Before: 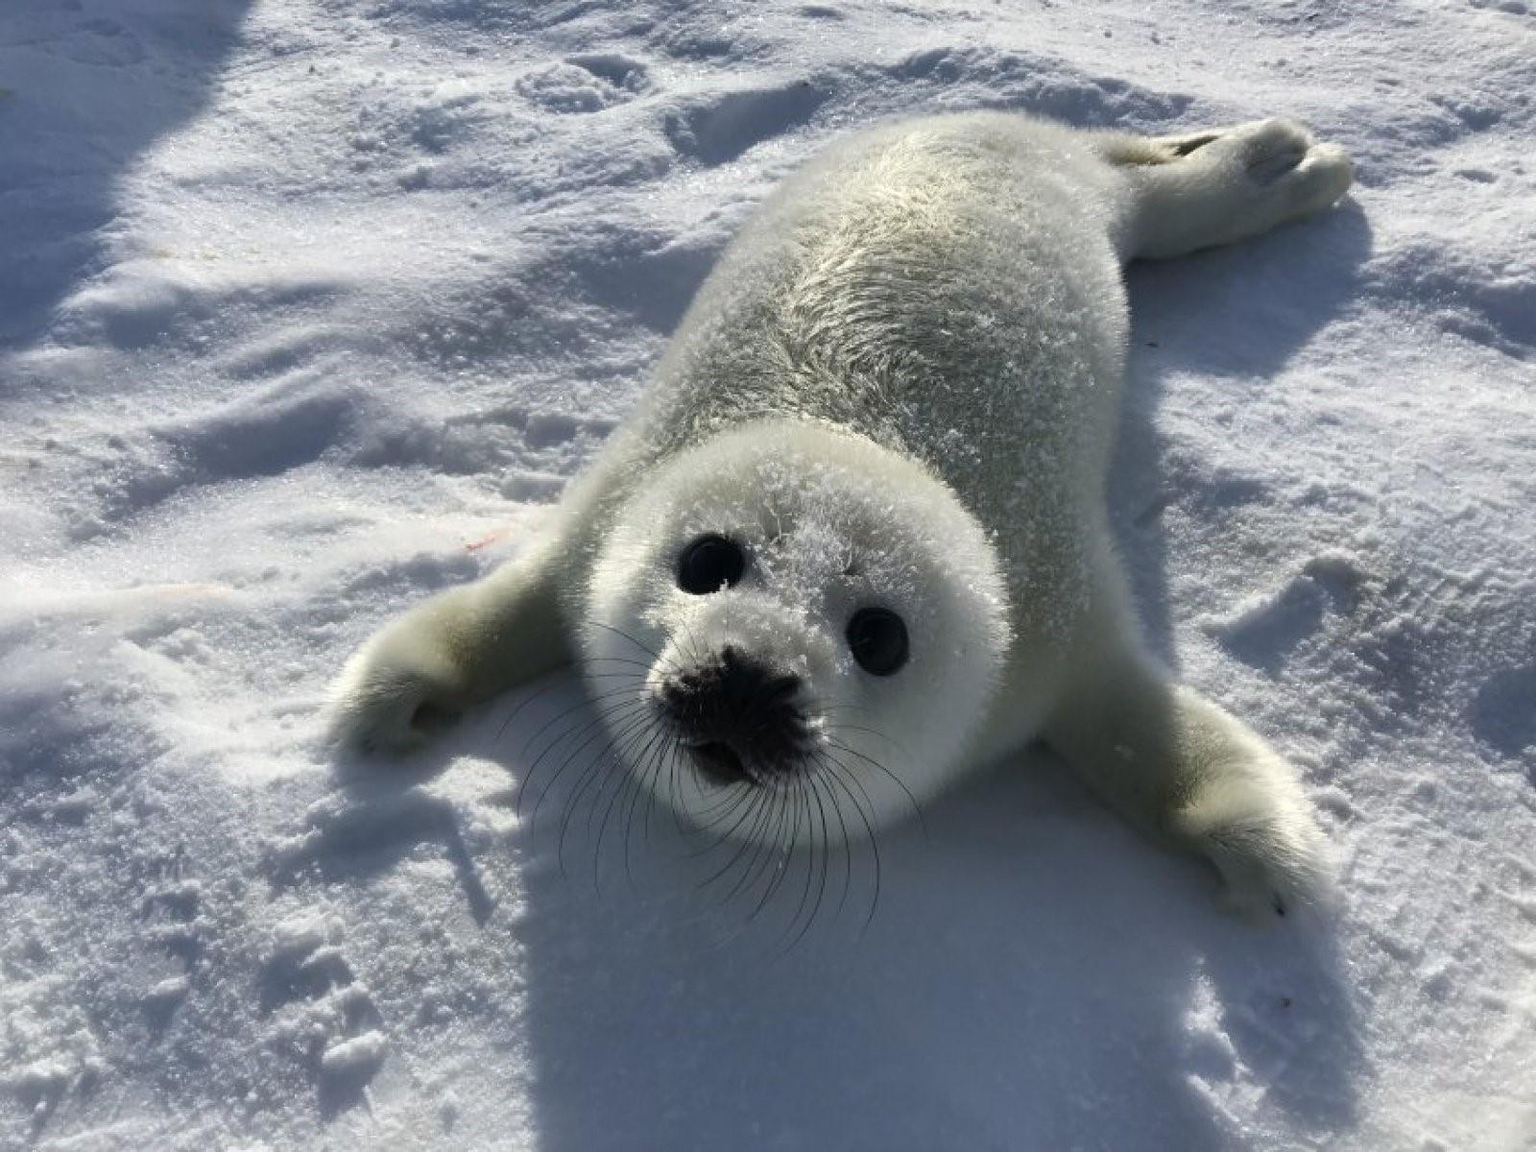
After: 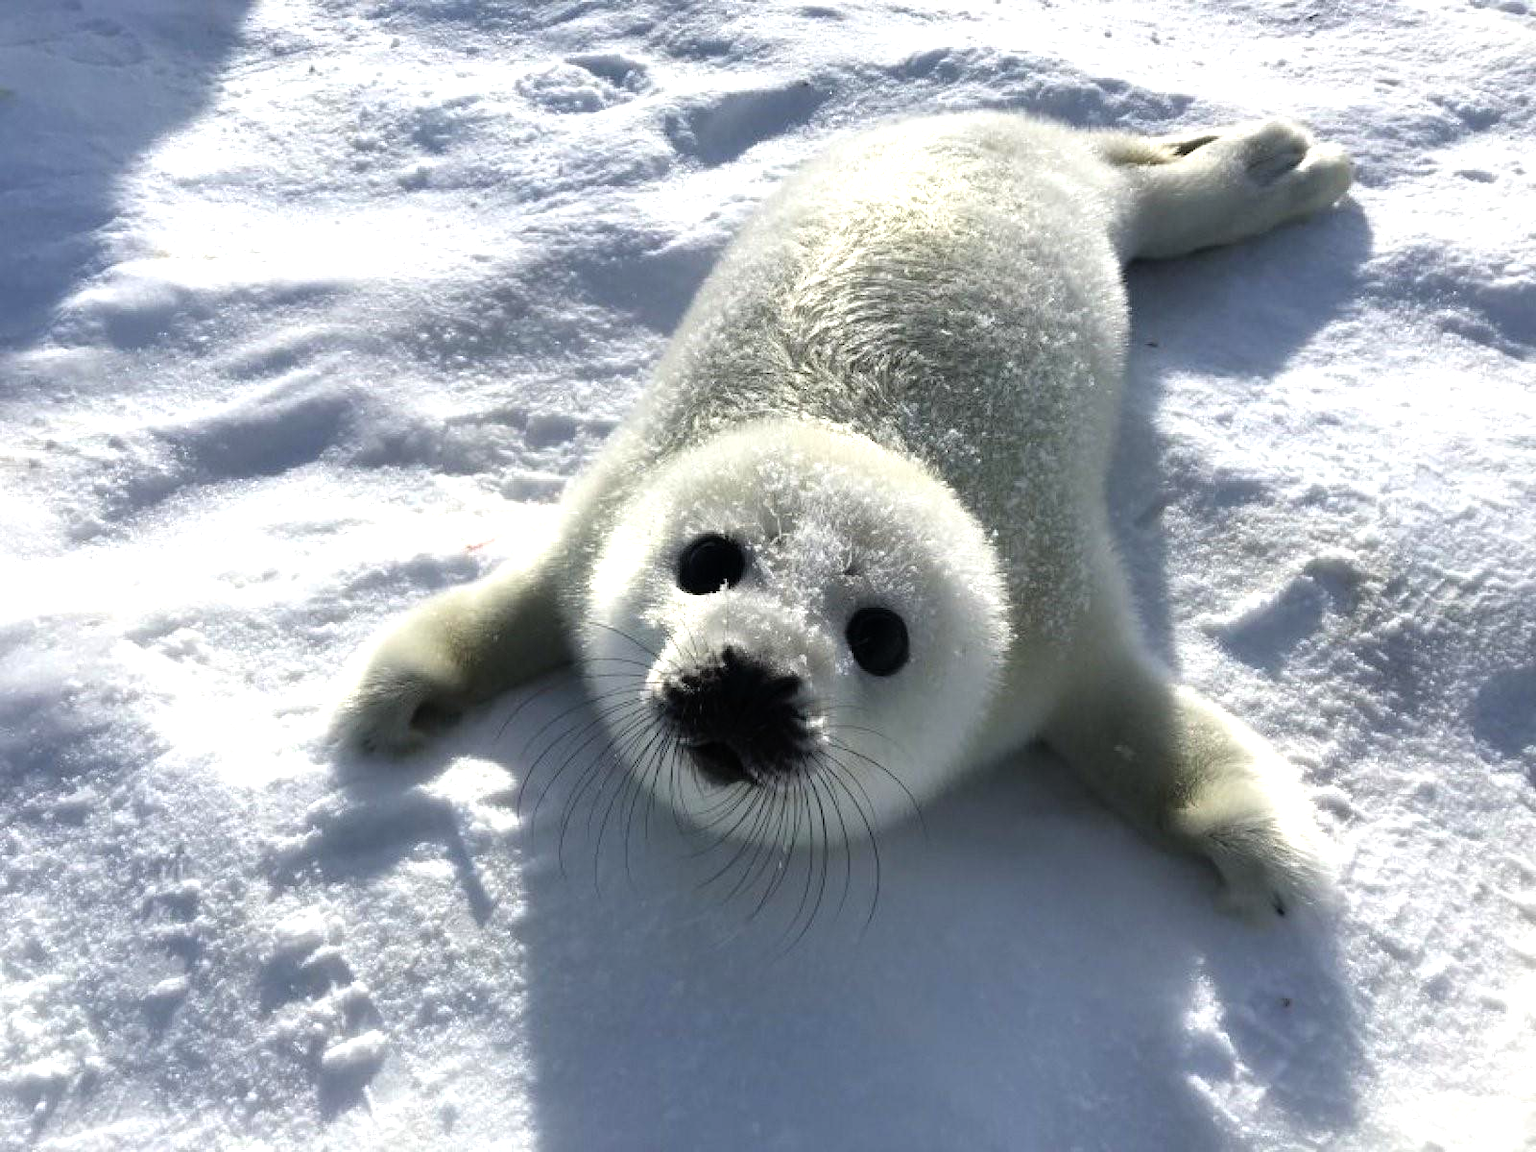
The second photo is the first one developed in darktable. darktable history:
tone equalizer: -8 EV -0.71 EV, -7 EV -0.686 EV, -6 EV -0.569 EV, -5 EV -0.366 EV, -3 EV 0.403 EV, -2 EV 0.6 EV, -1 EV 0.674 EV, +0 EV 0.764 EV
